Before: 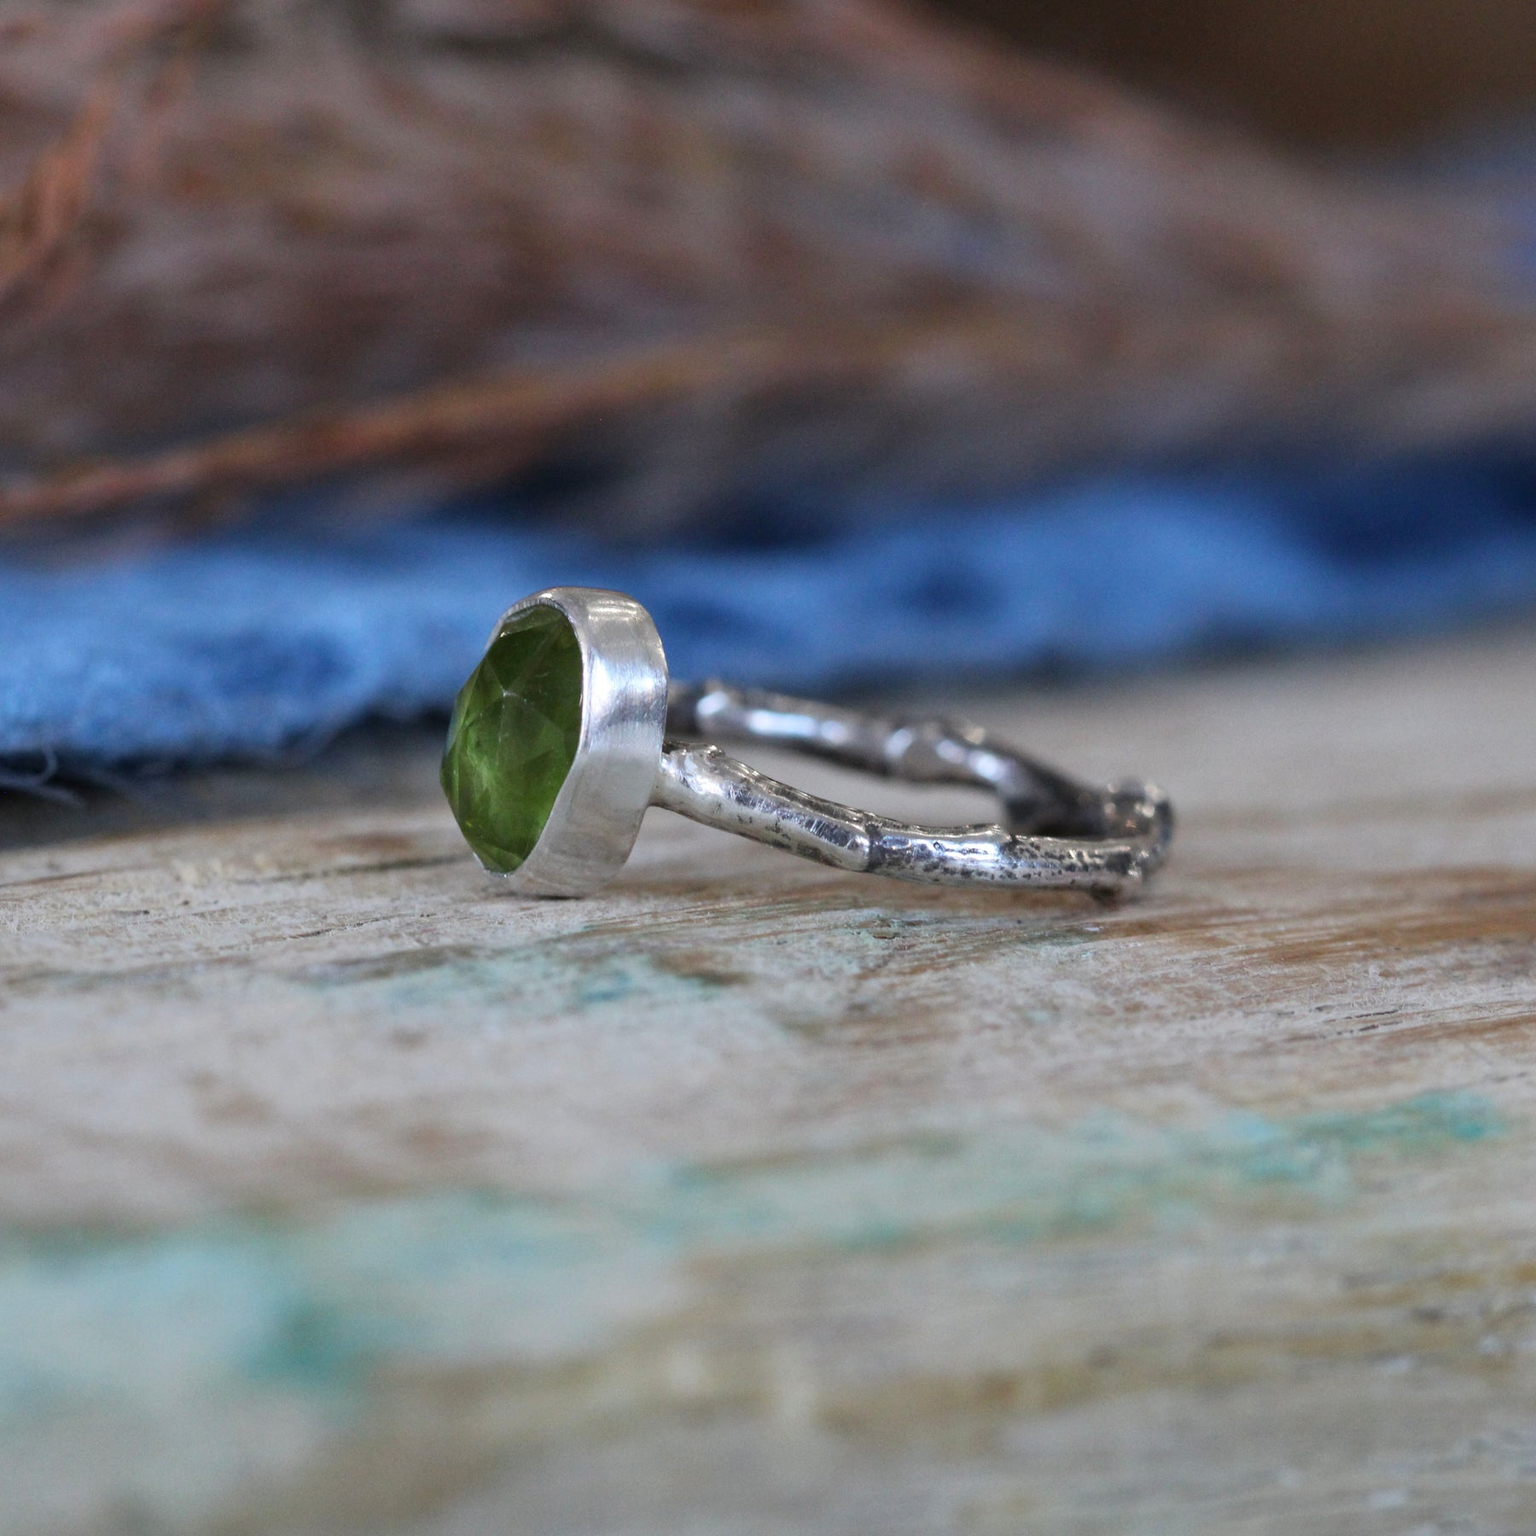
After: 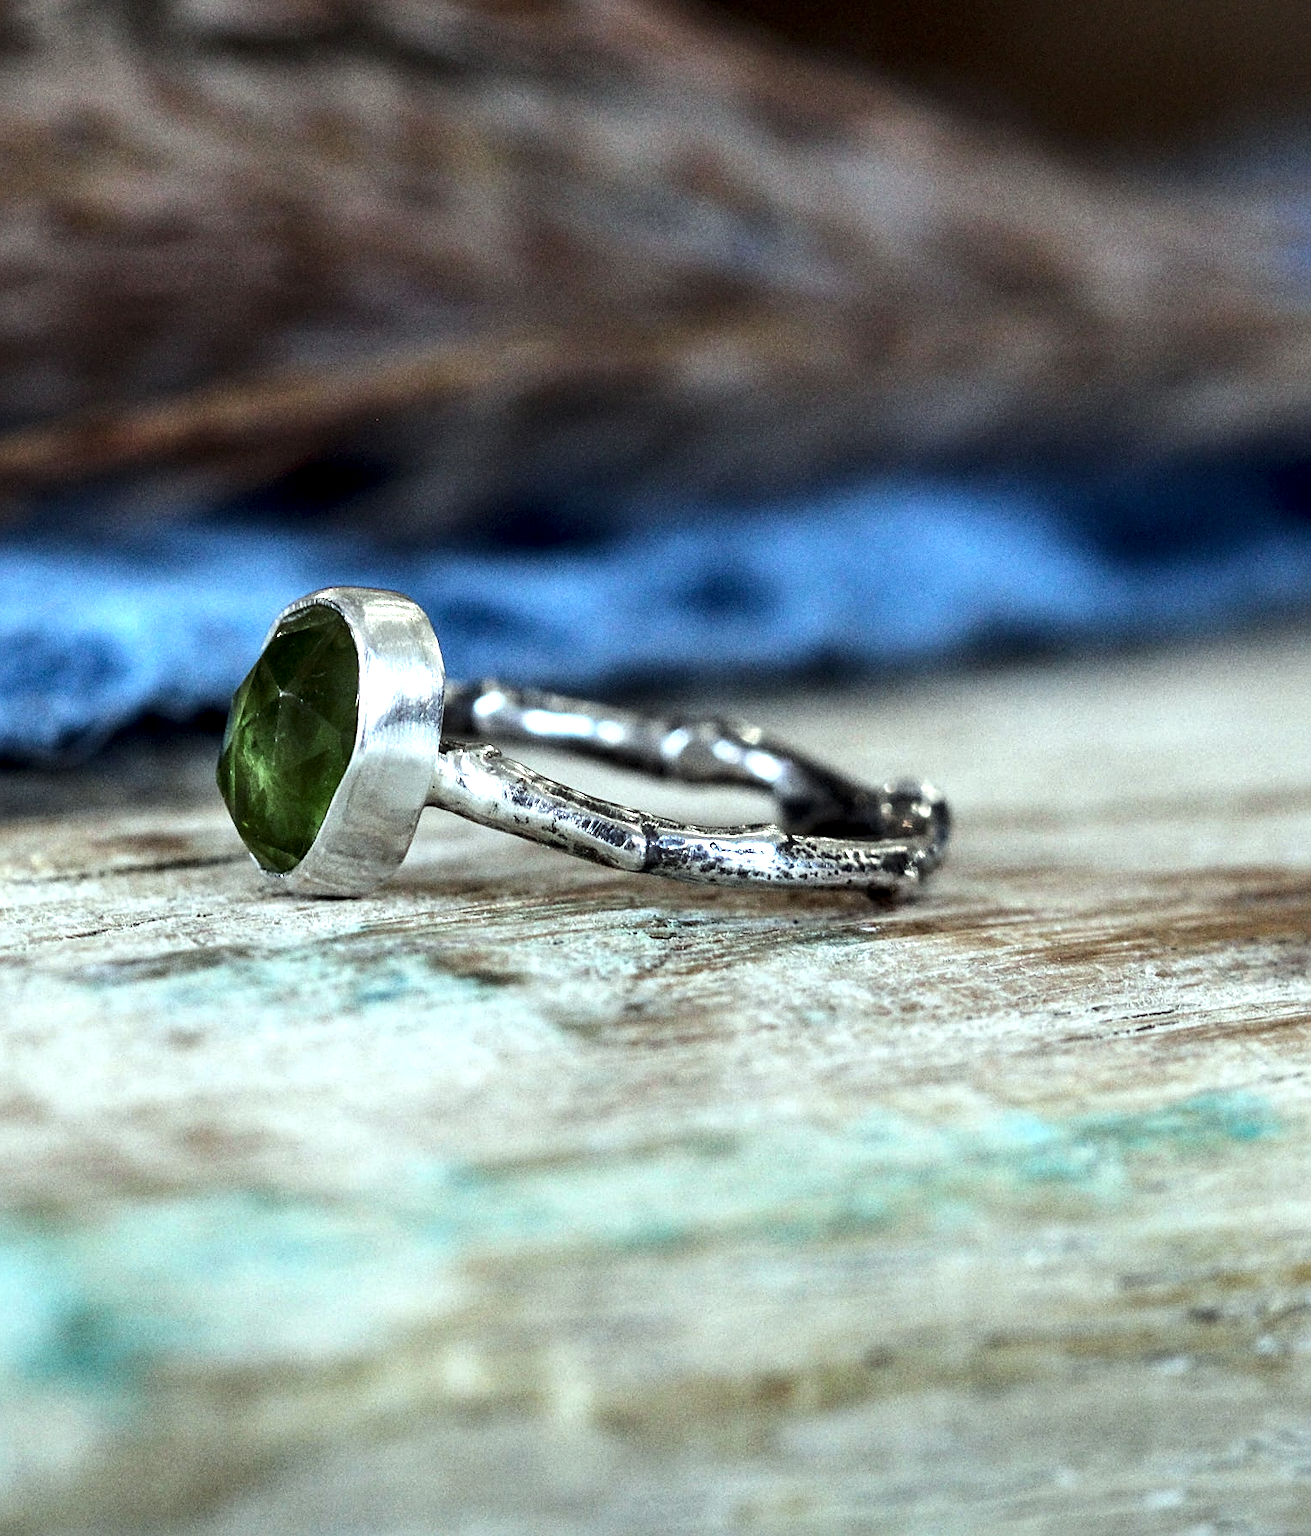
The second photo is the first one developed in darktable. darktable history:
crop and rotate: left 14.584%
color correction: highlights a* -8, highlights b* 3.1
grain: coarseness 0.47 ISO
sharpen: on, module defaults
rotate and perspective: automatic cropping original format, crop left 0, crop top 0
local contrast: detail 135%, midtone range 0.75
tone equalizer: -8 EV -1.08 EV, -7 EV -1.01 EV, -6 EV -0.867 EV, -5 EV -0.578 EV, -3 EV 0.578 EV, -2 EV 0.867 EV, -1 EV 1.01 EV, +0 EV 1.08 EV, edges refinement/feathering 500, mask exposure compensation -1.57 EV, preserve details no
